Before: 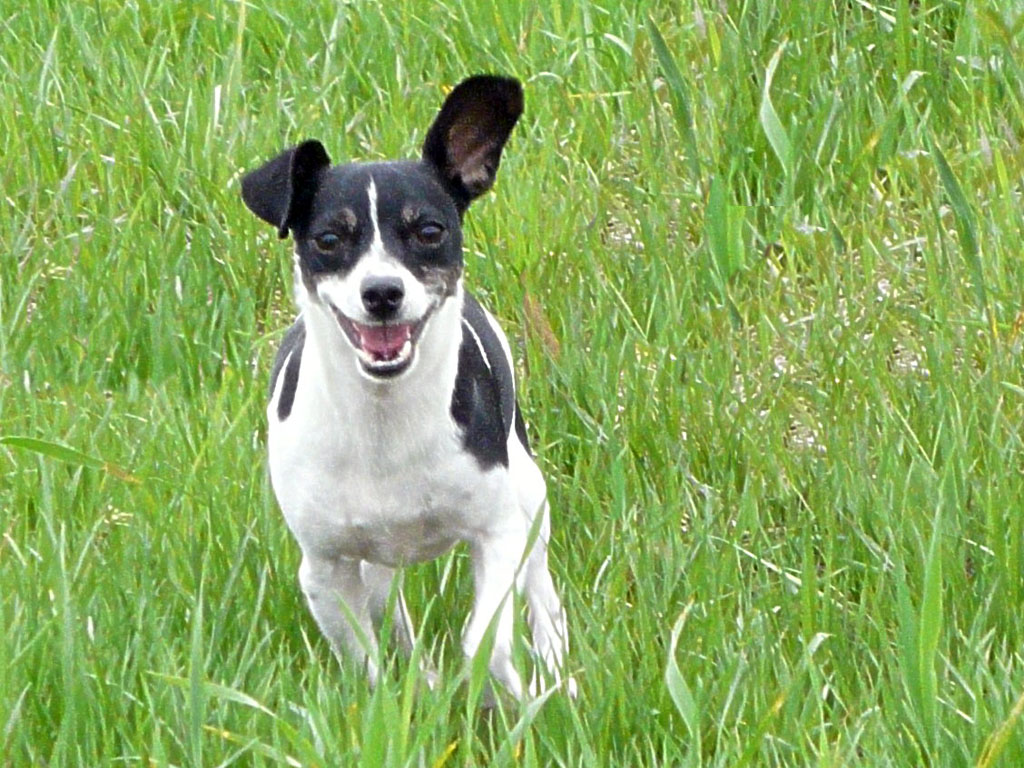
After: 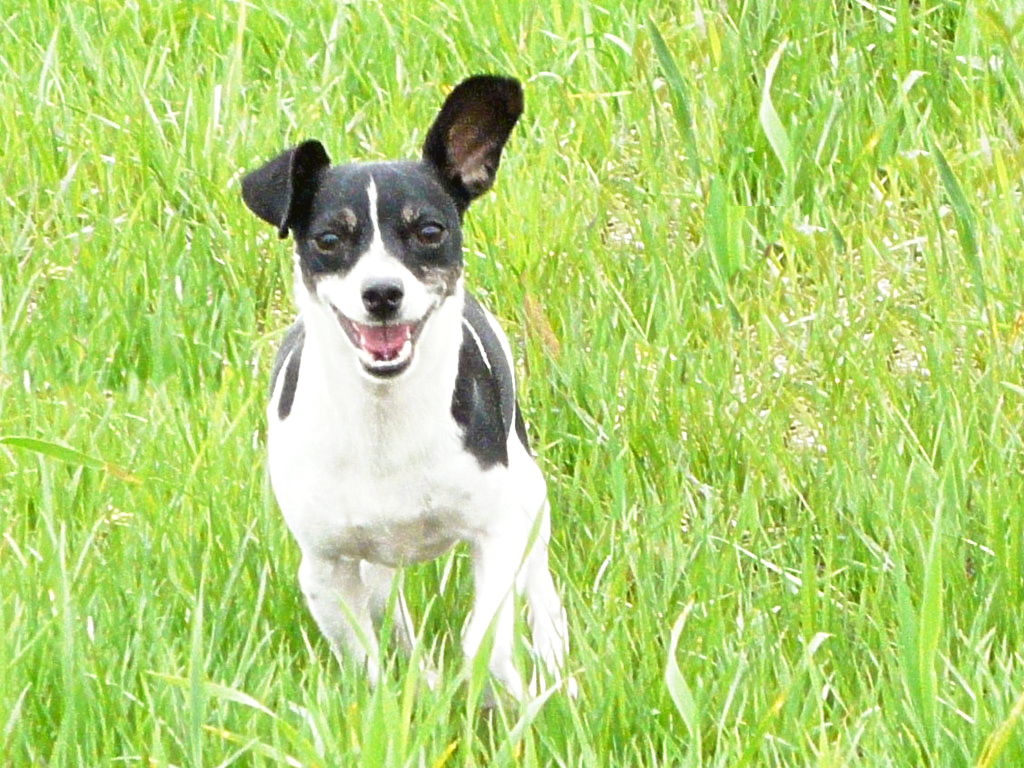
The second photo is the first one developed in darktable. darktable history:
color balance: mode lift, gamma, gain (sRGB), lift [1.04, 1, 1, 0.97], gamma [1.01, 1, 1, 0.97], gain [0.96, 1, 1, 0.97]
exposure: exposure 0.3 EV, compensate highlight preservation false
base curve: curves: ch0 [(0, 0) (0.579, 0.807) (1, 1)], preserve colors none
